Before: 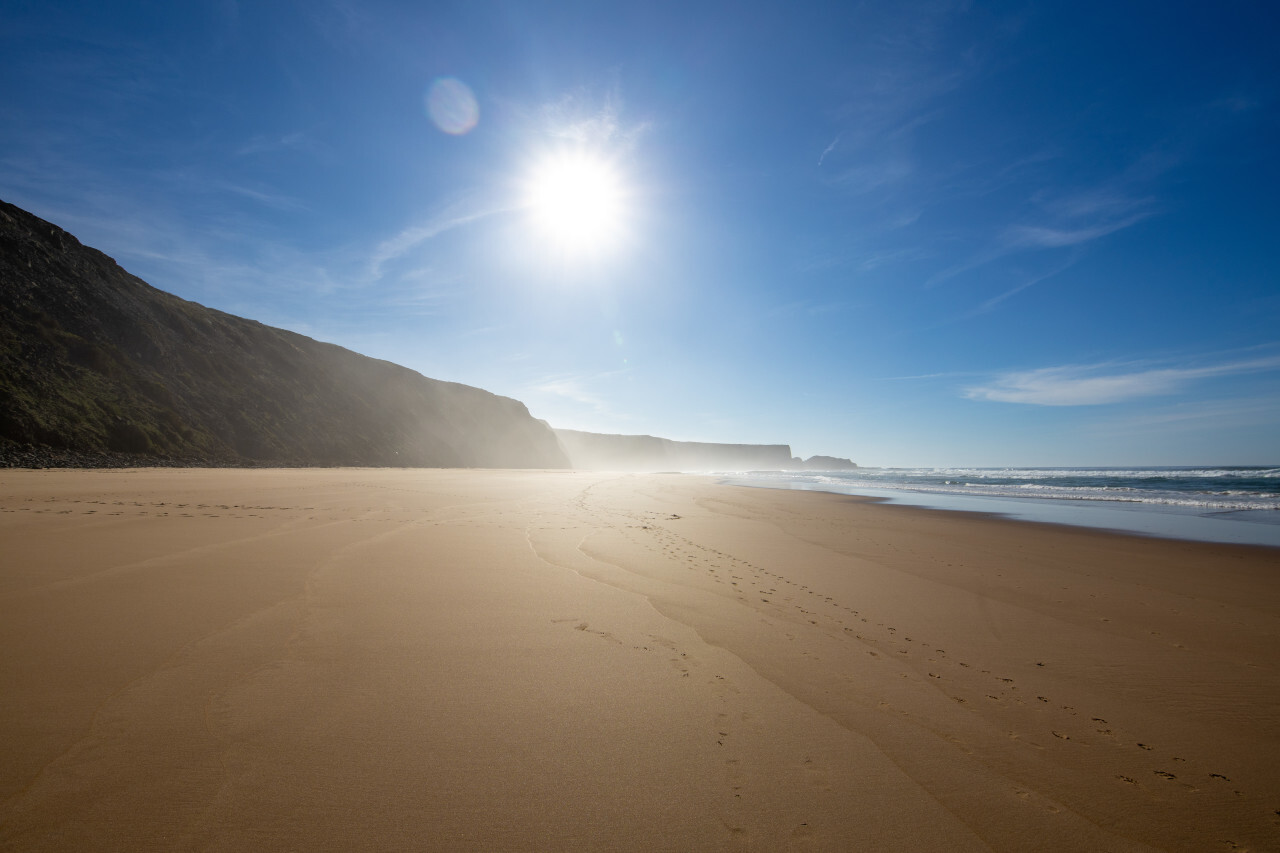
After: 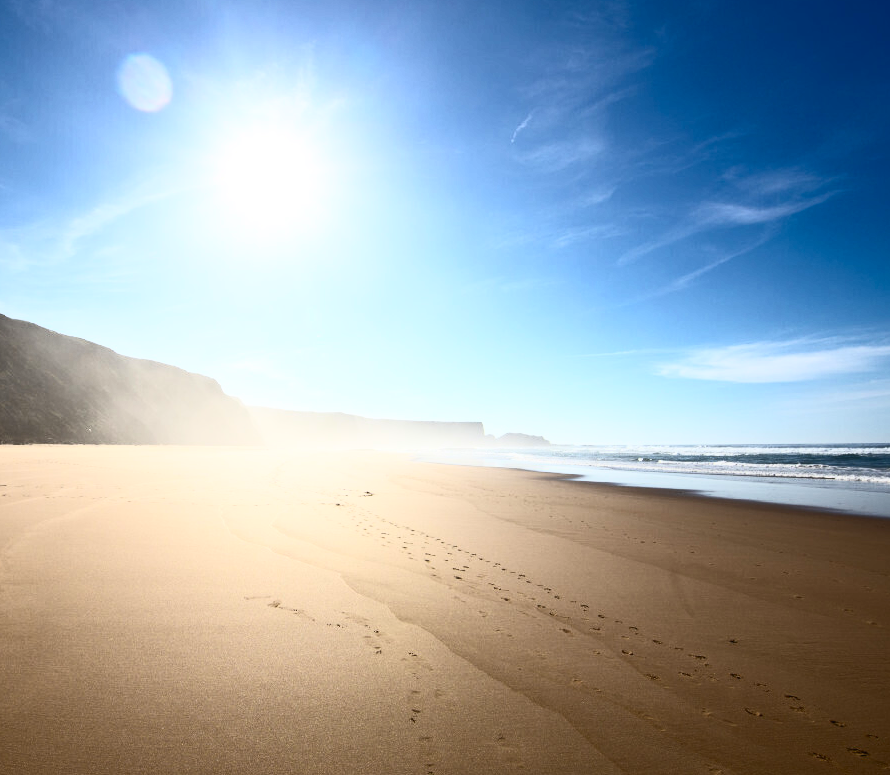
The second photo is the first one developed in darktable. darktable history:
contrast brightness saturation: contrast 0.62, brightness 0.34, saturation 0.14
crop and rotate: left 24.034%, top 2.838%, right 6.406%, bottom 6.299%
